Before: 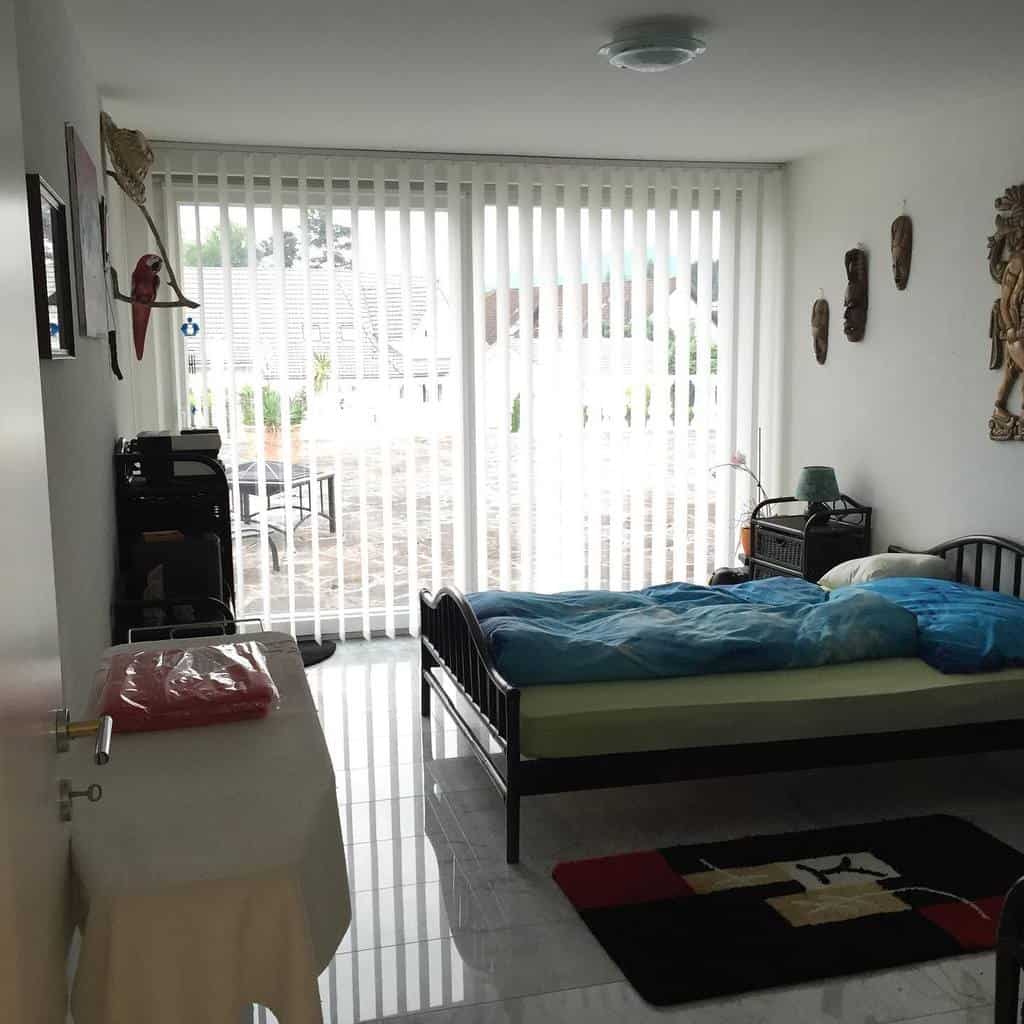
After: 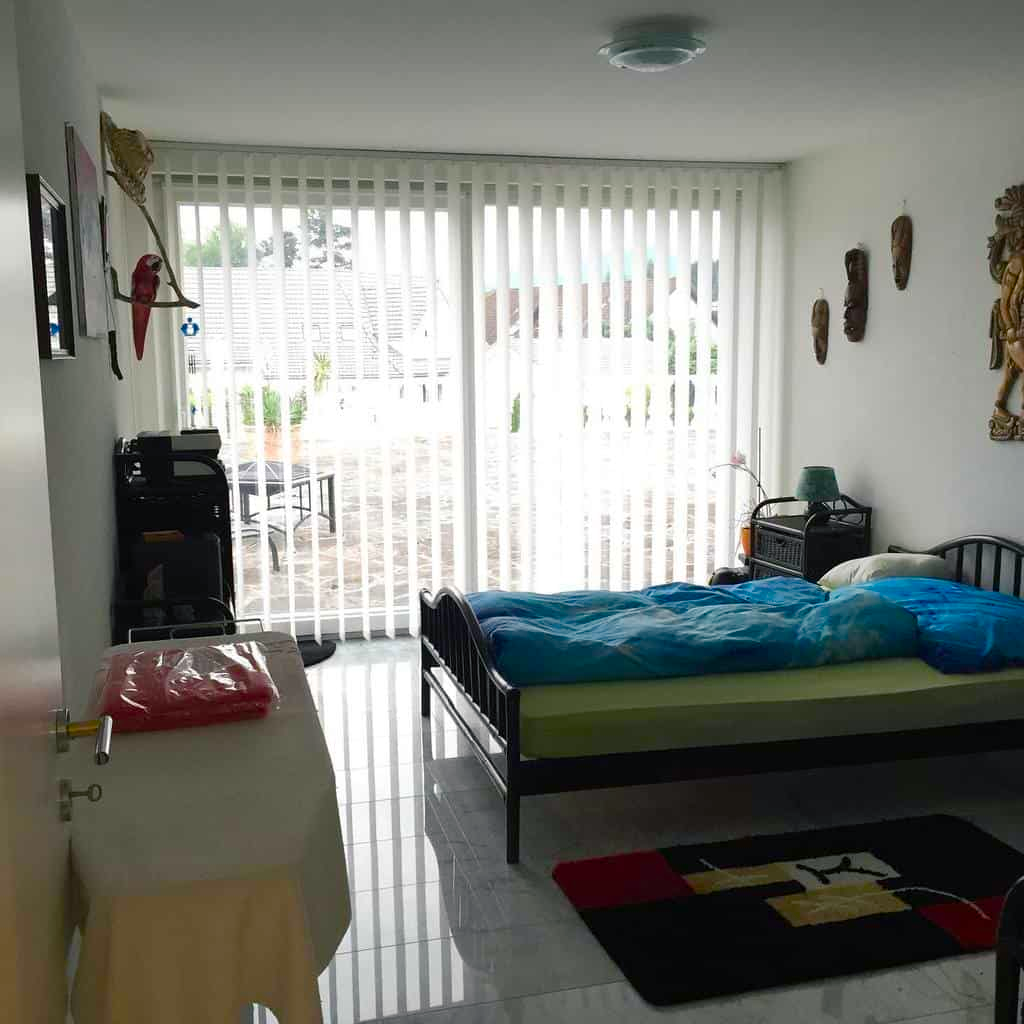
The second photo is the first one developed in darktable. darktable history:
color balance rgb: shadows lift › chroma 2.031%, shadows lift › hue 247.07°, linear chroma grading › global chroma 19.585%, perceptual saturation grading › global saturation 20%, perceptual saturation grading › highlights -25.309%, perceptual saturation grading › shadows 24.936%
